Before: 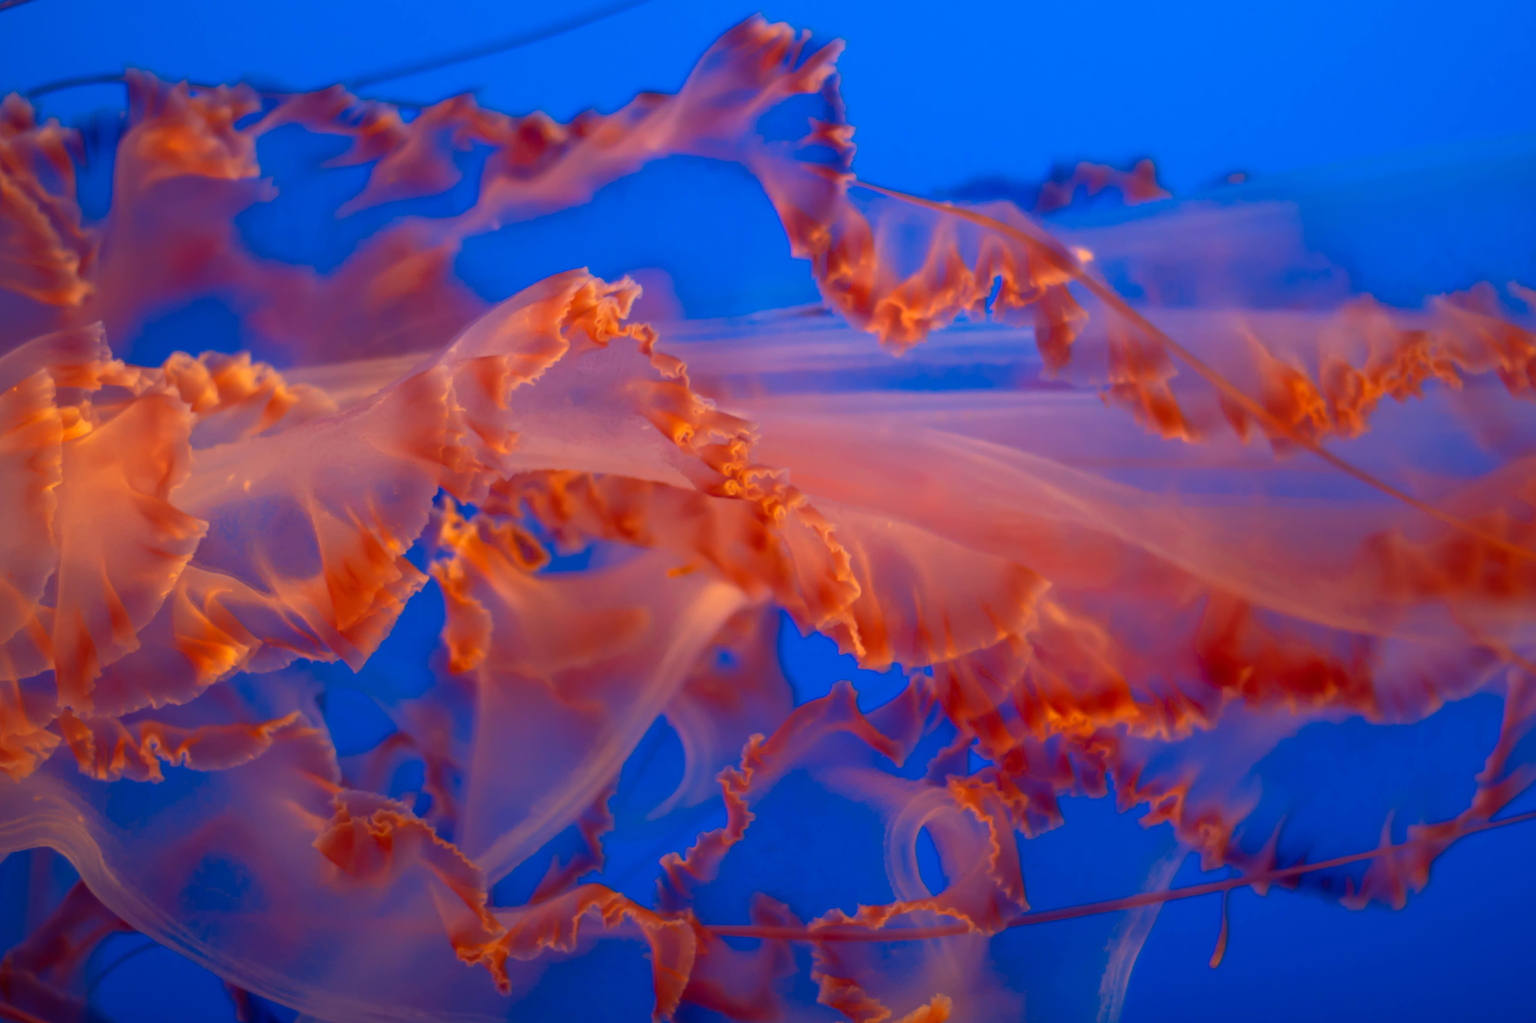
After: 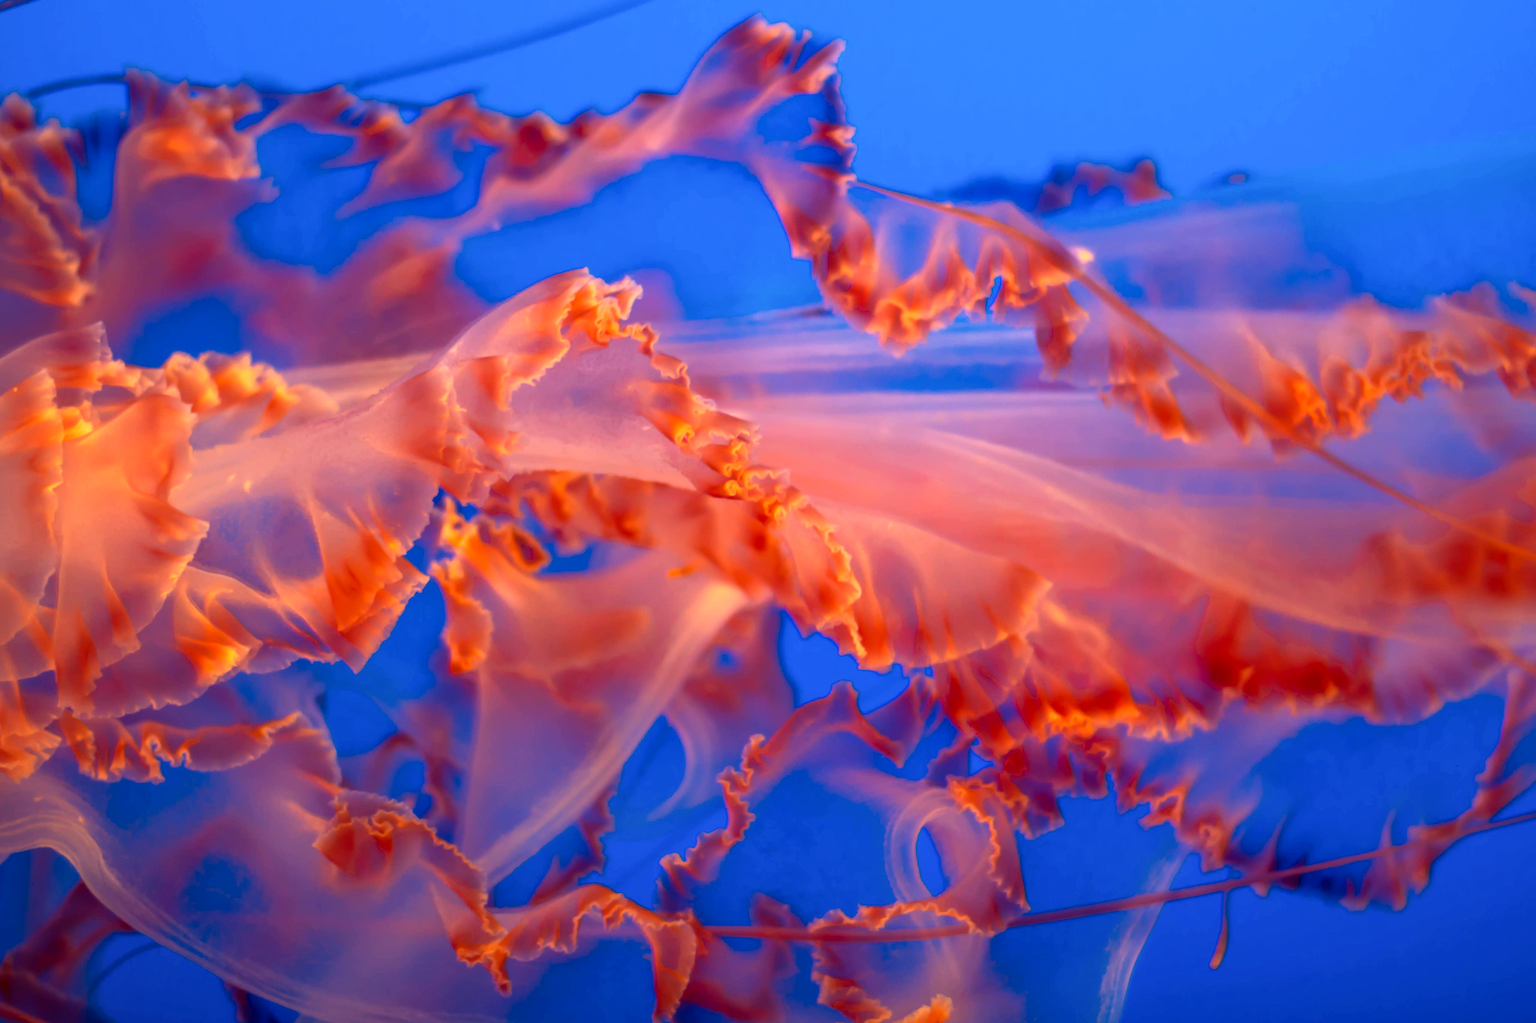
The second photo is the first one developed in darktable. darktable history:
base curve: curves: ch0 [(0, 0) (0.579, 0.807) (1, 1)], preserve colors none
color calibration: x 0.336, y 0.348, temperature 5467.7 K
local contrast: on, module defaults
